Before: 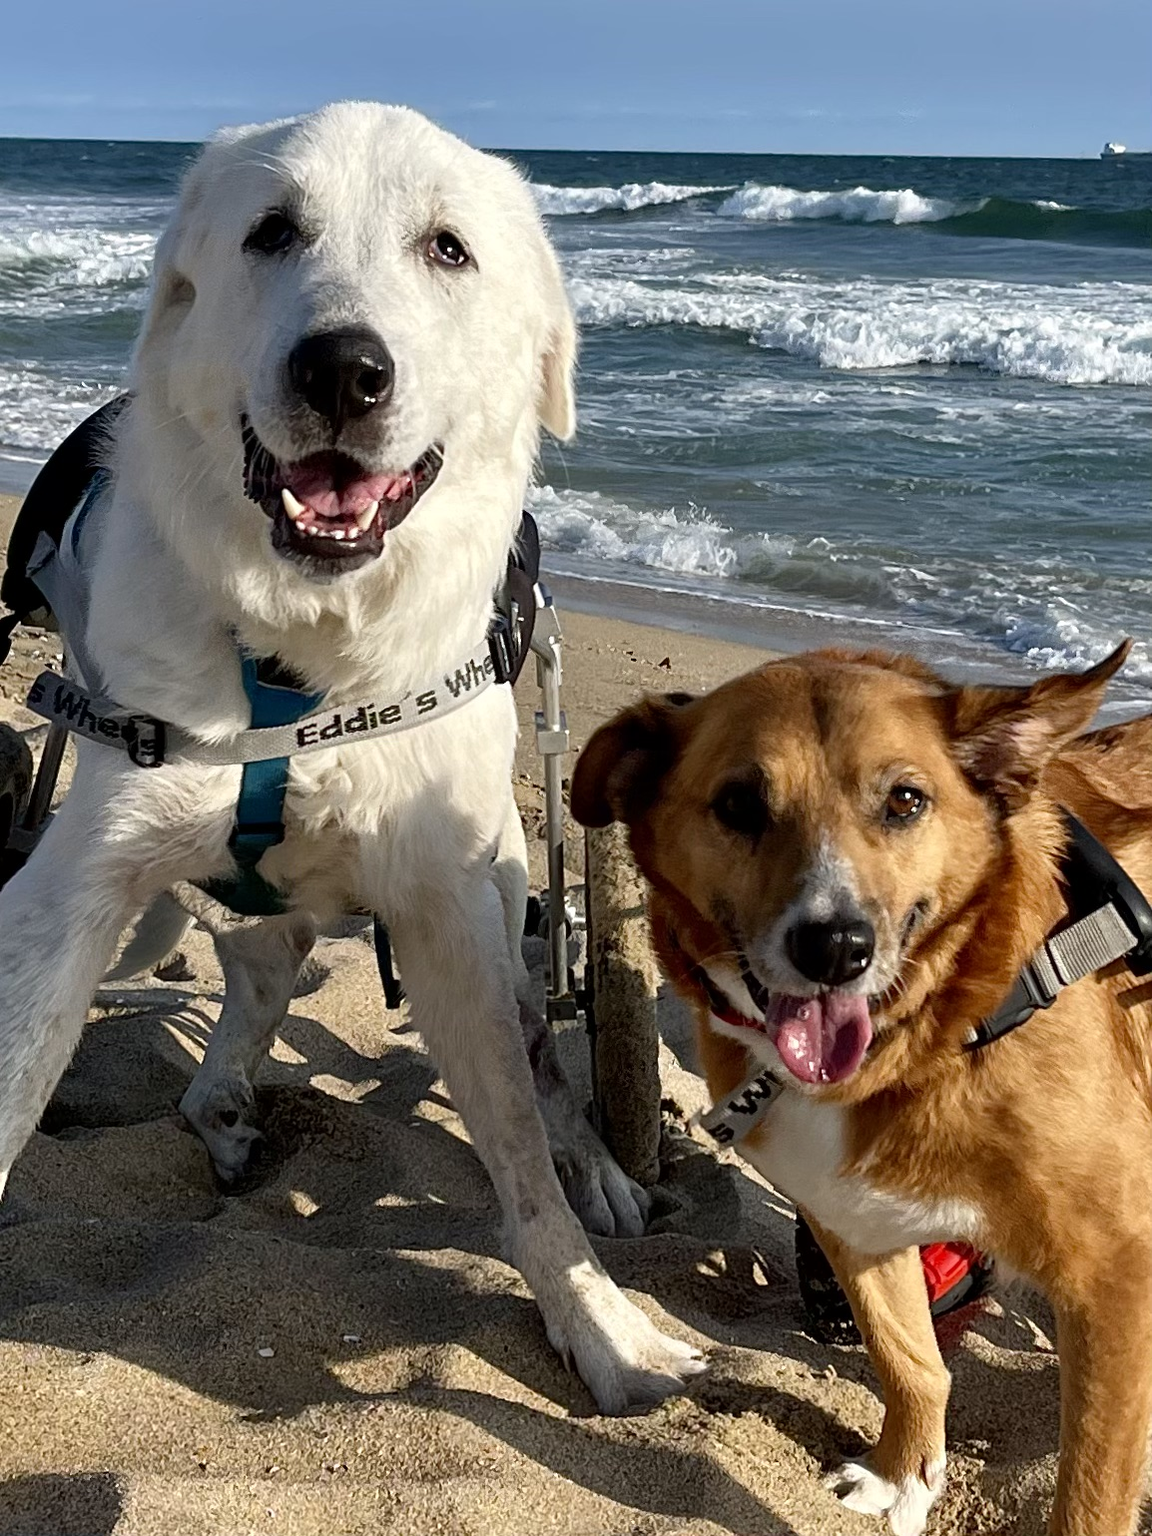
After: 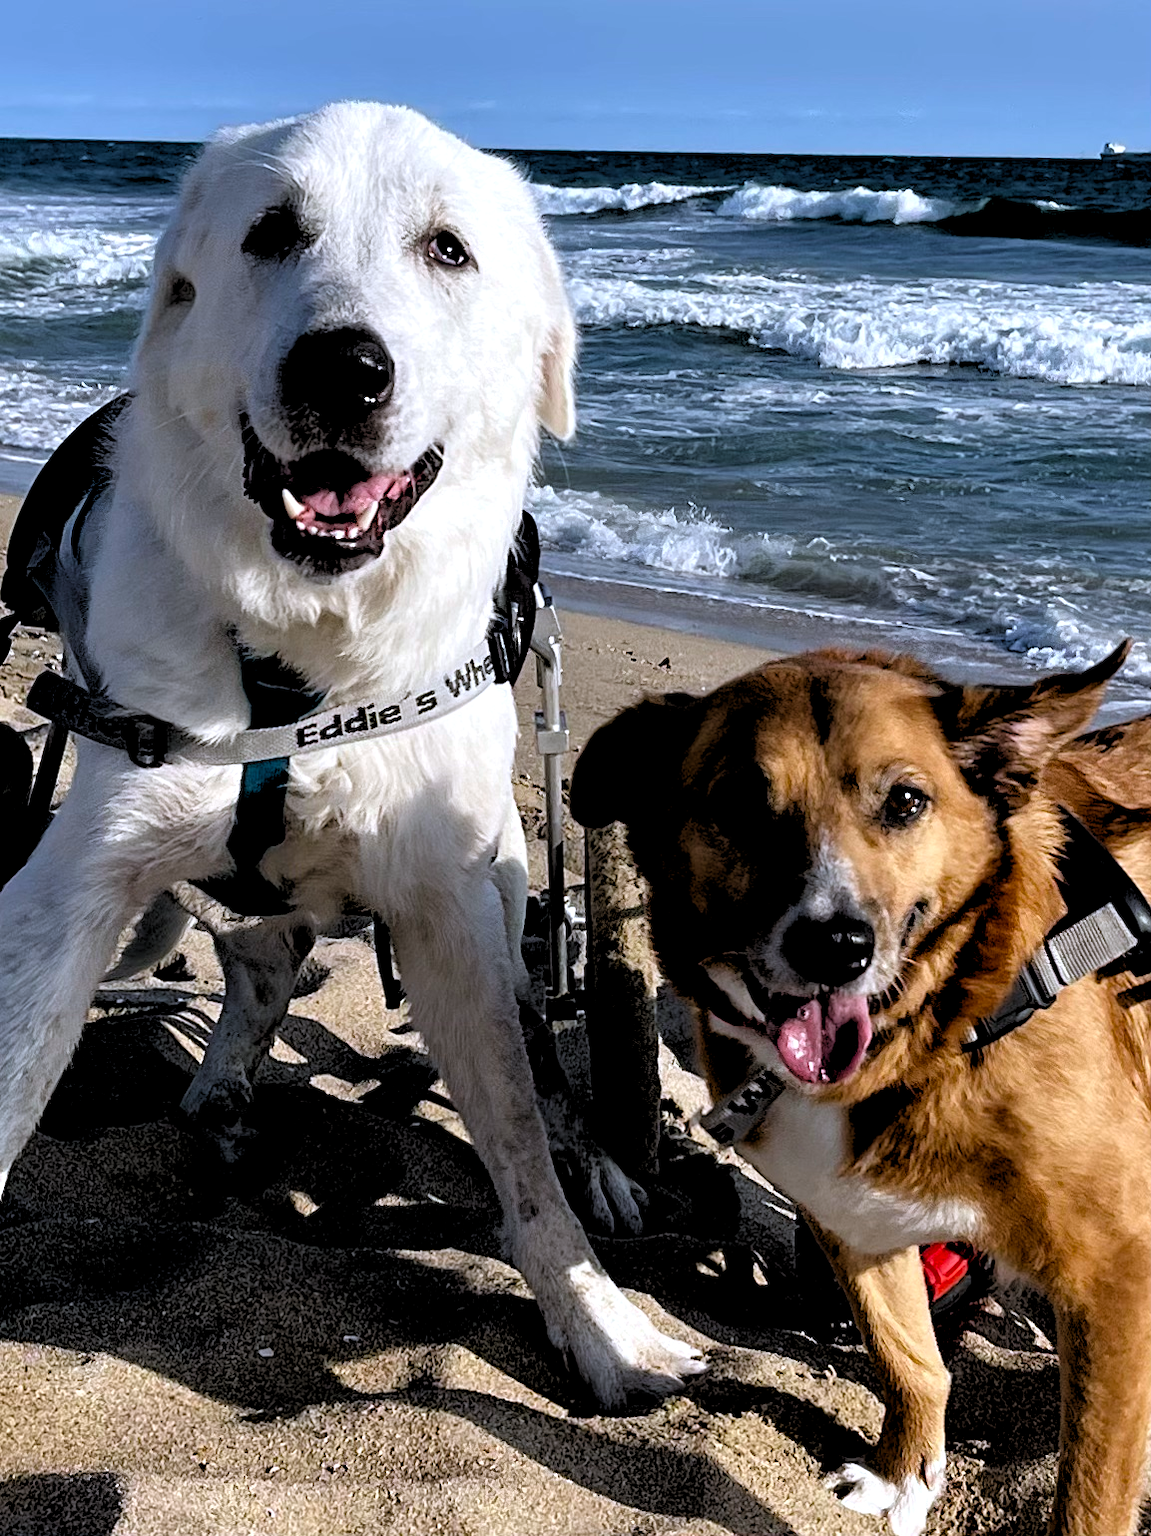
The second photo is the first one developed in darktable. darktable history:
rgb levels: levels [[0.034, 0.472, 0.904], [0, 0.5, 1], [0, 0.5, 1]]
white balance: red 0.967, blue 1.119, emerald 0.756
